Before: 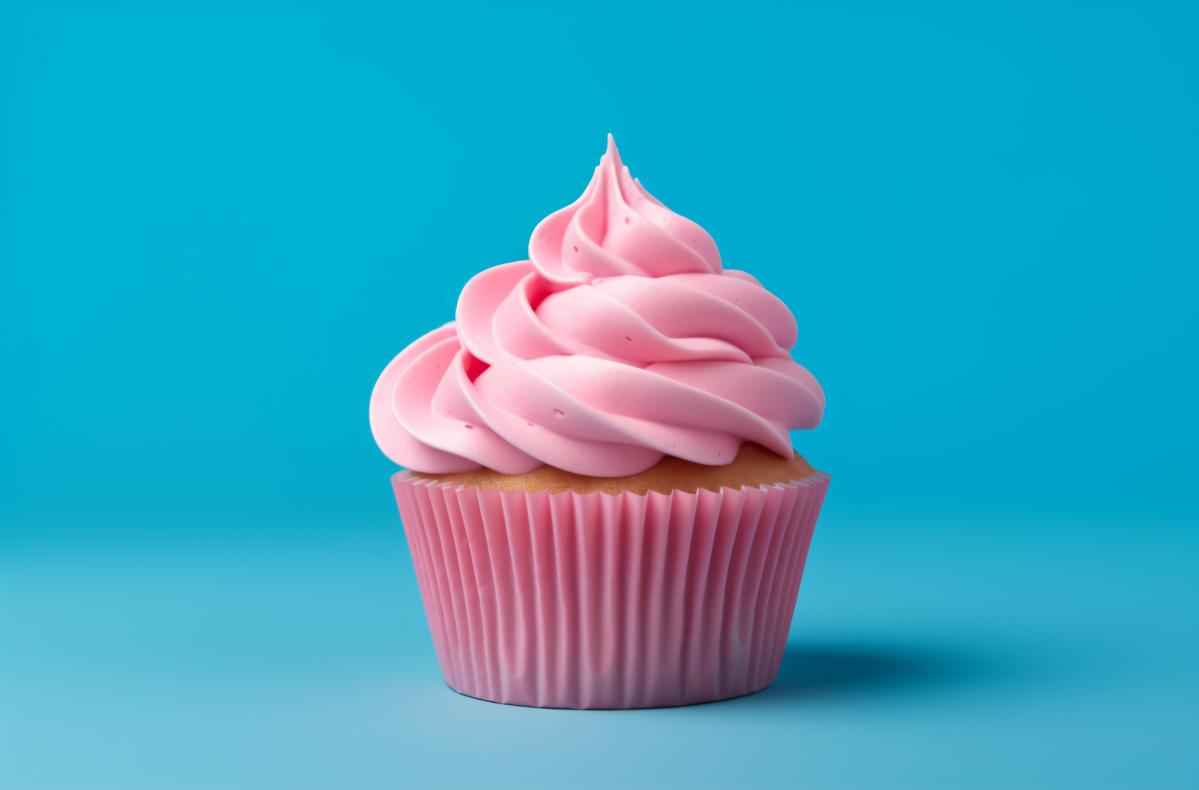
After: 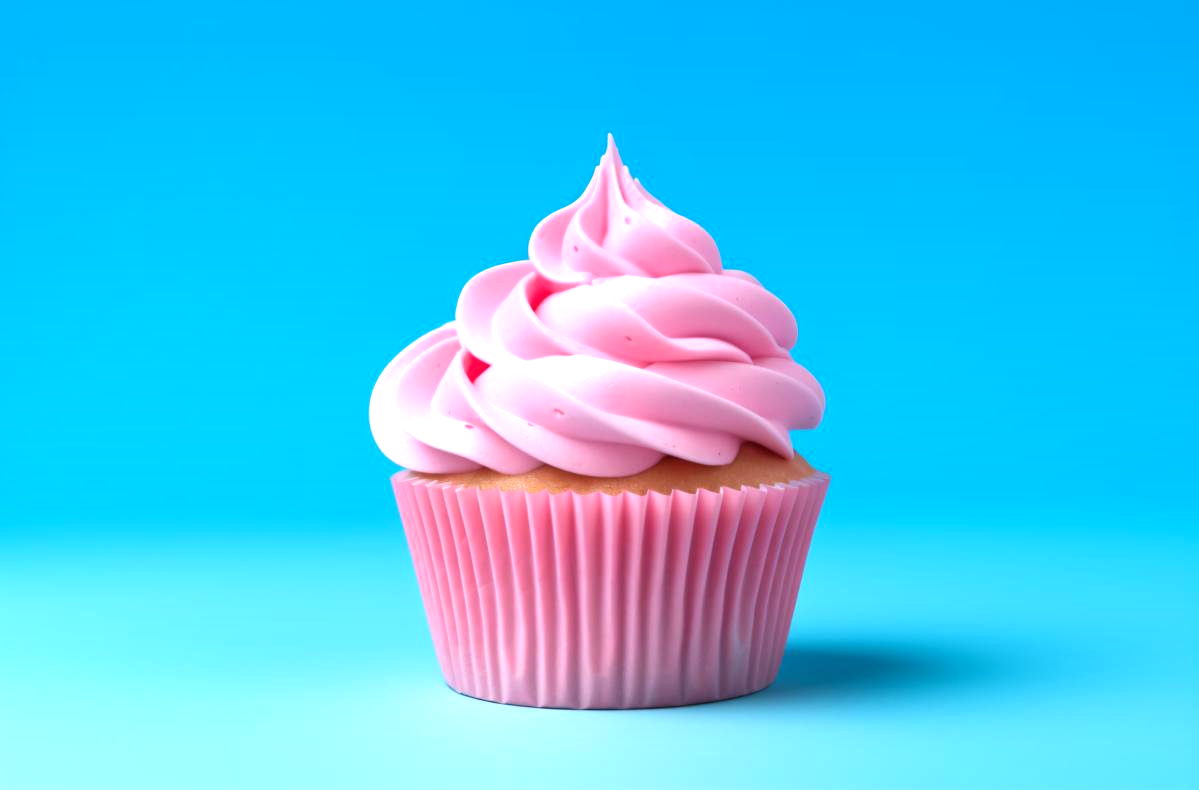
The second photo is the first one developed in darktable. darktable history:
graduated density: hue 238.83°, saturation 50%
exposure: black level correction 0, exposure 1.015 EV, compensate exposure bias true, compensate highlight preservation false
